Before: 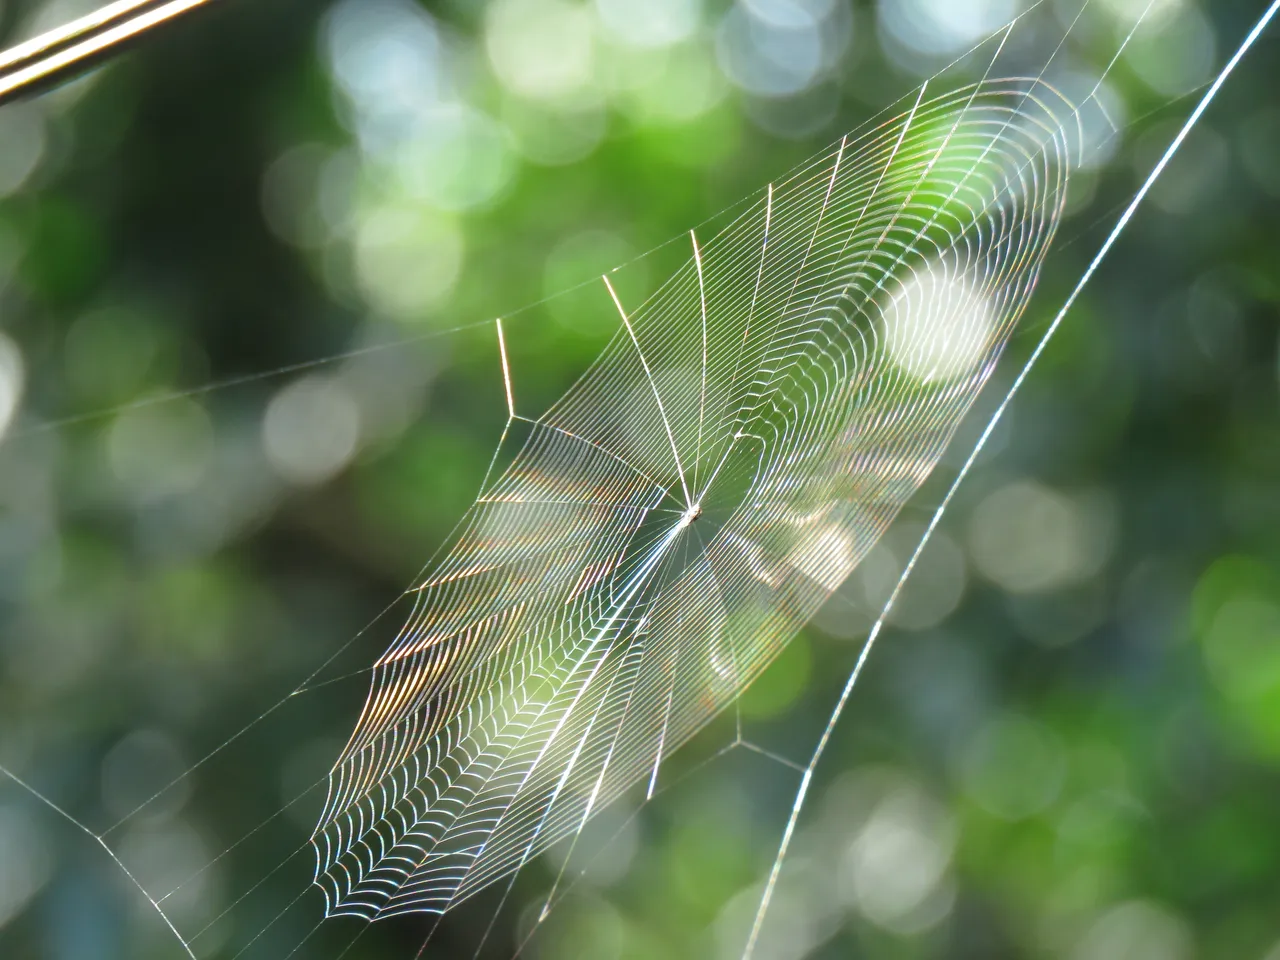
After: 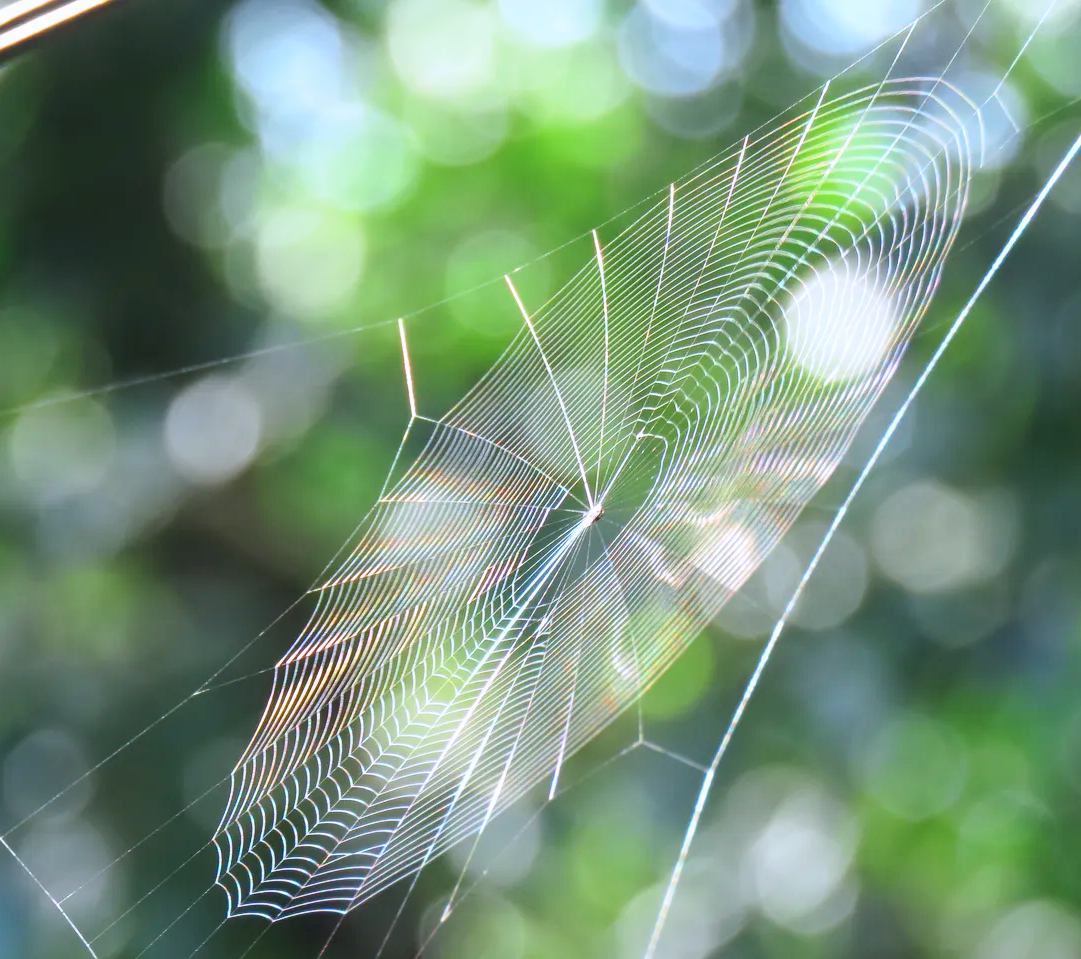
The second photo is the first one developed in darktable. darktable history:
color calibration: illuminant as shot in camera, x 0.363, y 0.384, temperature 4542.72 K
crop: left 7.668%, right 7.811%
contrast brightness saturation: contrast 0.199, brightness 0.164, saturation 0.225
